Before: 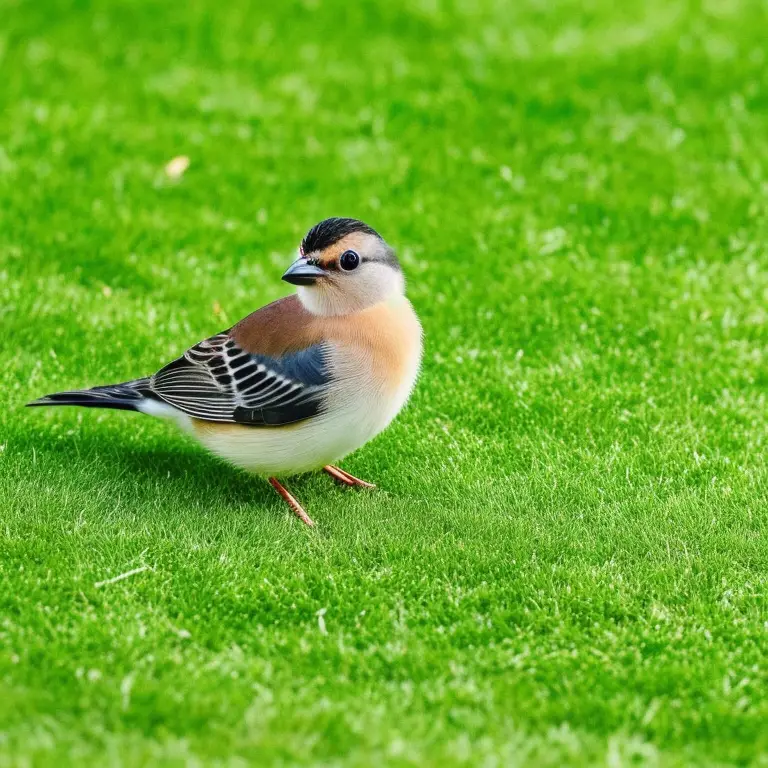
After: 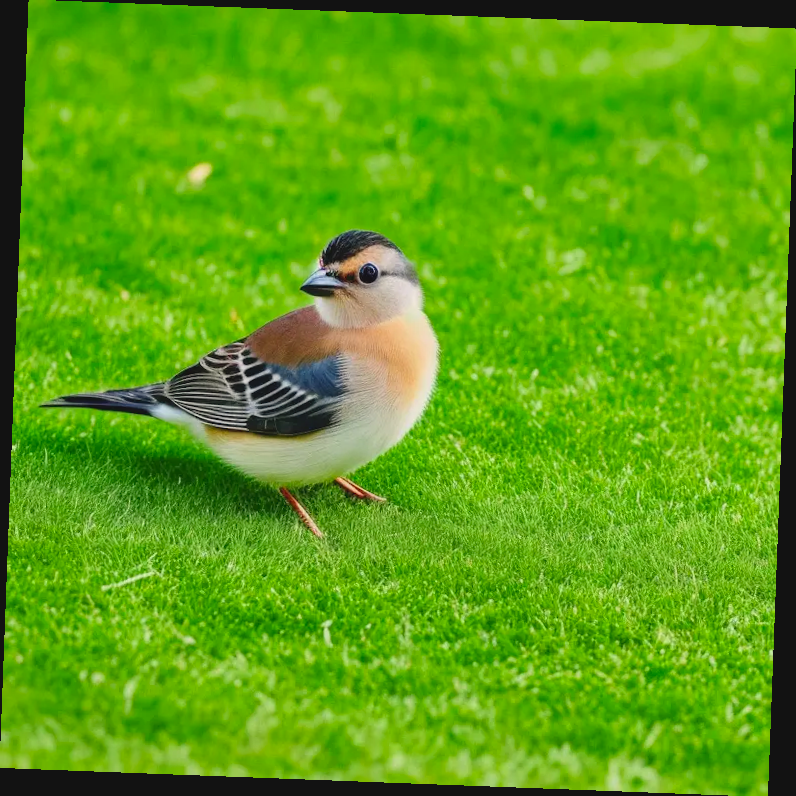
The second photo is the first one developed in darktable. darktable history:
color correction: highlights a* 0.816, highlights b* 2.78, saturation 1.1
contrast brightness saturation: contrast -0.11
rotate and perspective: rotation 2.17°, automatic cropping off
